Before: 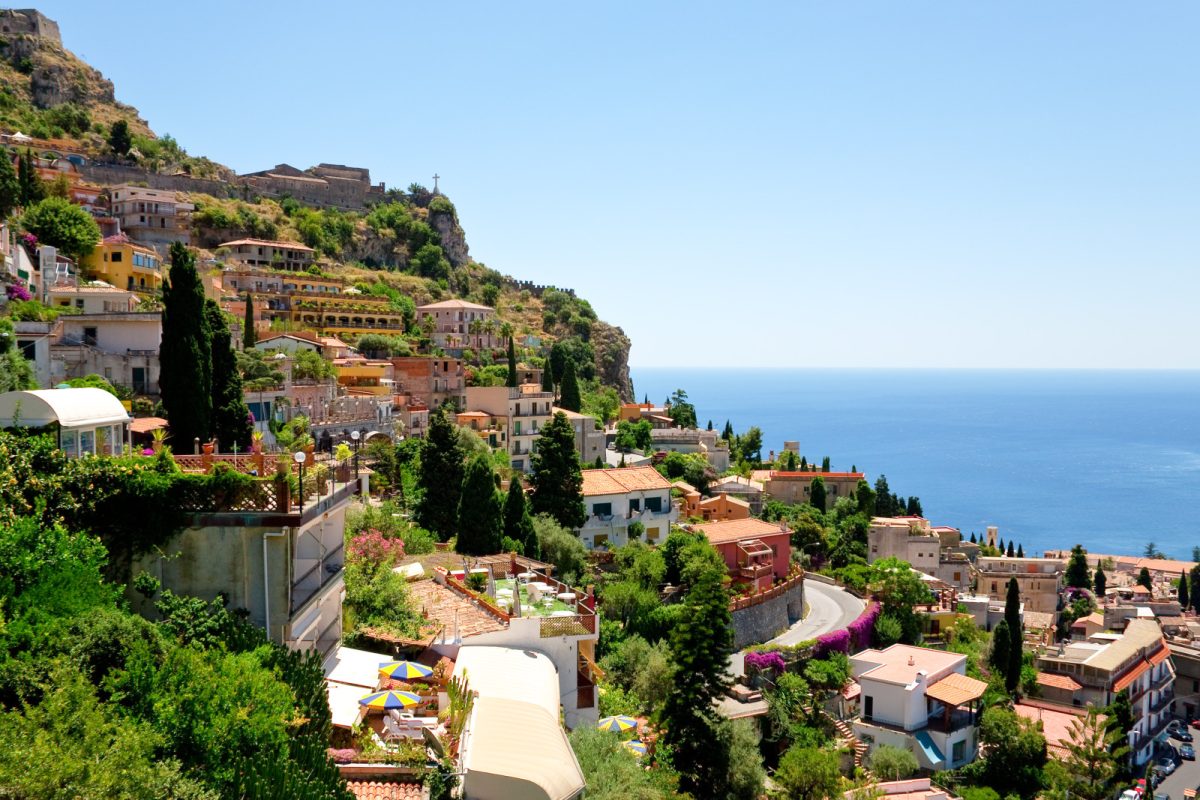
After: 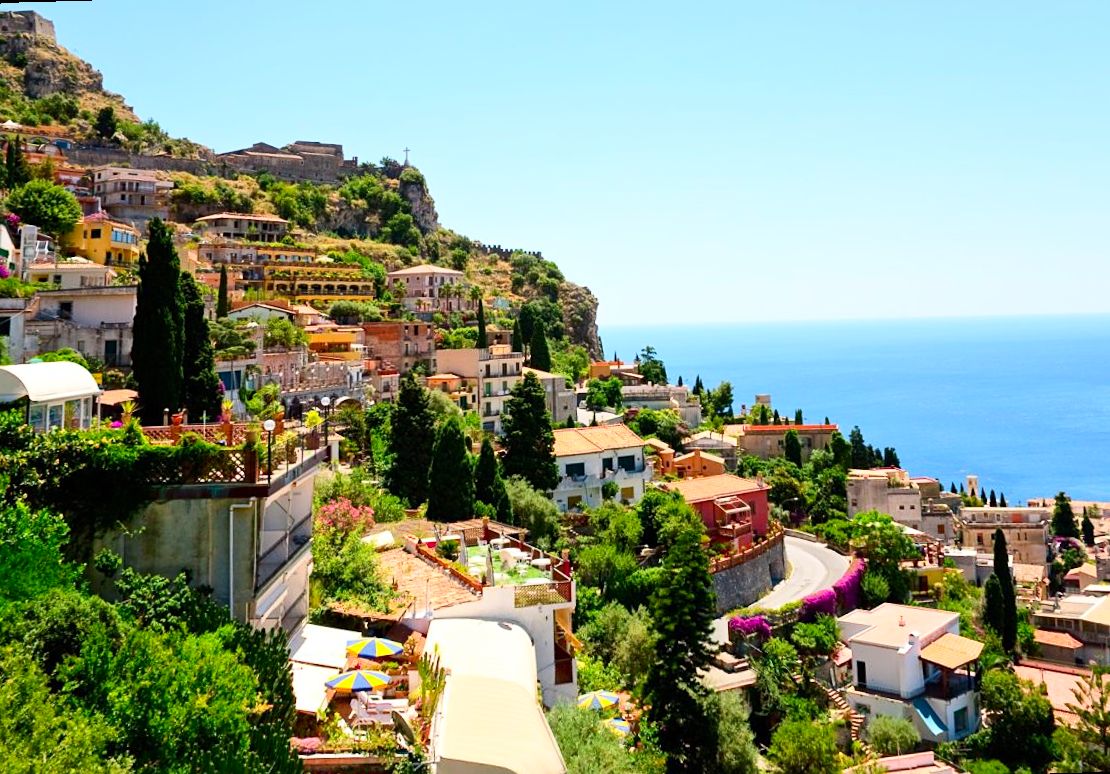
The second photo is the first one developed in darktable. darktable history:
rotate and perspective: rotation -1.68°, lens shift (vertical) -0.146, crop left 0.049, crop right 0.912, crop top 0.032, crop bottom 0.96
sharpen: amount 0.2
contrast brightness saturation: contrast 0.23, brightness 0.1, saturation 0.29
